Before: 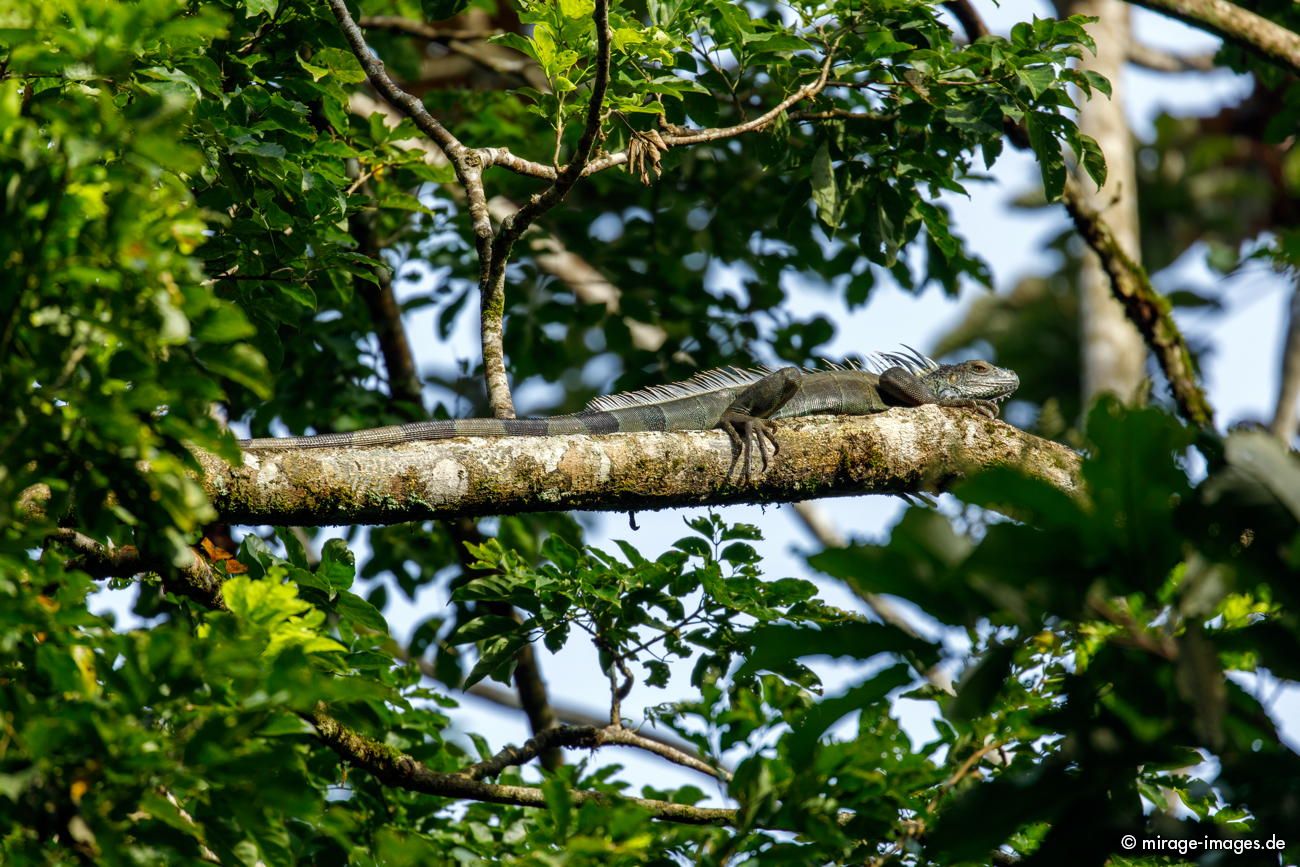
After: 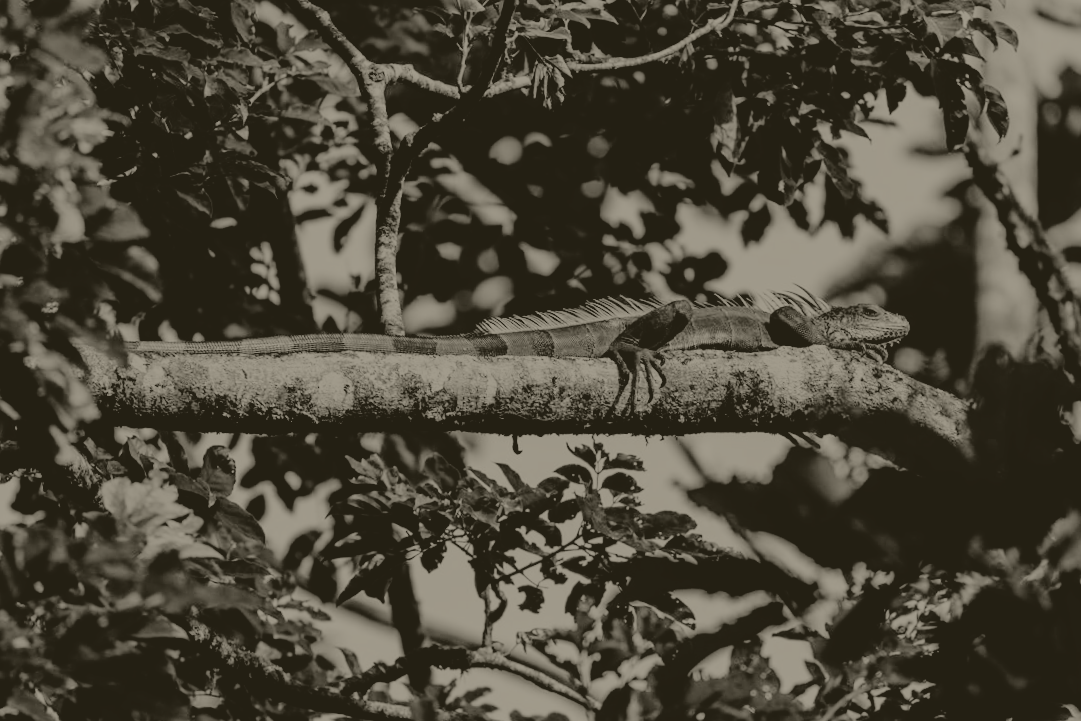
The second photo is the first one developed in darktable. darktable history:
crop and rotate: angle -3.27°, left 5.211%, top 5.211%, right 4.607%, bottom 4.607%
colorize: hue 41.44°, saturation 22%, source mix 60%, lightness 10.61%
tone curve: curves: ch0 [(0, 0.023) (0.104, 0.058) (0.21, 0.162) (0.469, 0.524) (0.579, 0.65) (0.725, 0.8) (0.858, 0.903) (1, 0.974)]; ch1 [(0, 0) (0.414, 0.395) (0.447, 0.447) (0.502, 0.501) (0.521, 0.512) (0.57, 0.563) (0.618, 0.61) (0.654, 0.642) (1, 1)]; ch2 [(0, 0) (0.356, 0.408) (0.437, 0.453) (0.492, 0.485) (0.524, 0.508) (0.566, 0.567) (0.595, 0.604) (1, 1)], color space Lab, independent channels, preserve colors none
filmic rgb: black relative exposure -4.14 EV, white relative exposure 5.1 EV, hardness 2.11, contrast 1.165
